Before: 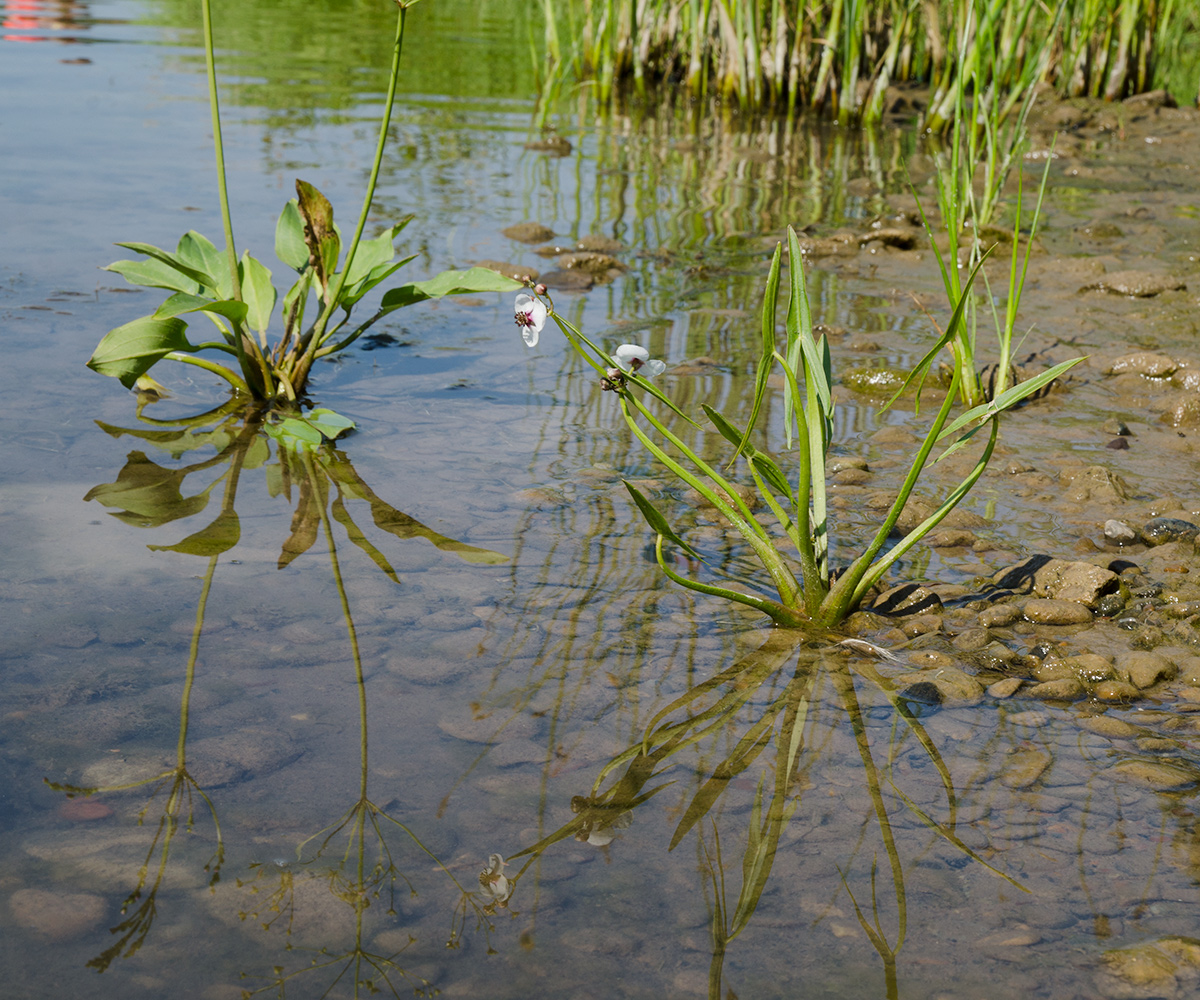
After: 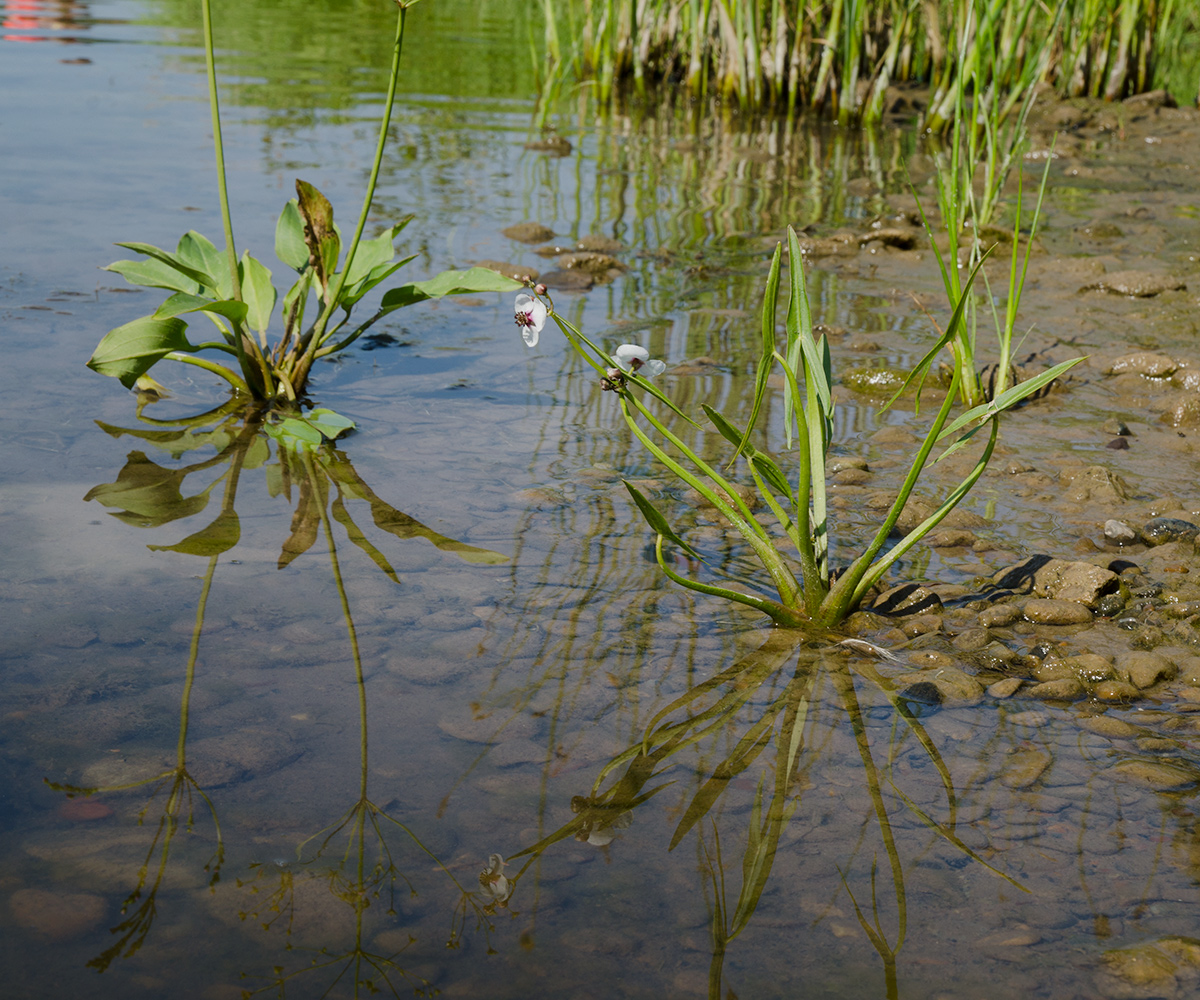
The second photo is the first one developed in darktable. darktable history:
shadows and highlights: shadows -88.03, highlights -35.45, shadows color adjustment 99.15%, highlights color adjustment 0%, soften with gaussian
exposure: exposure -0.177 EV, compensate highlight preservation false
